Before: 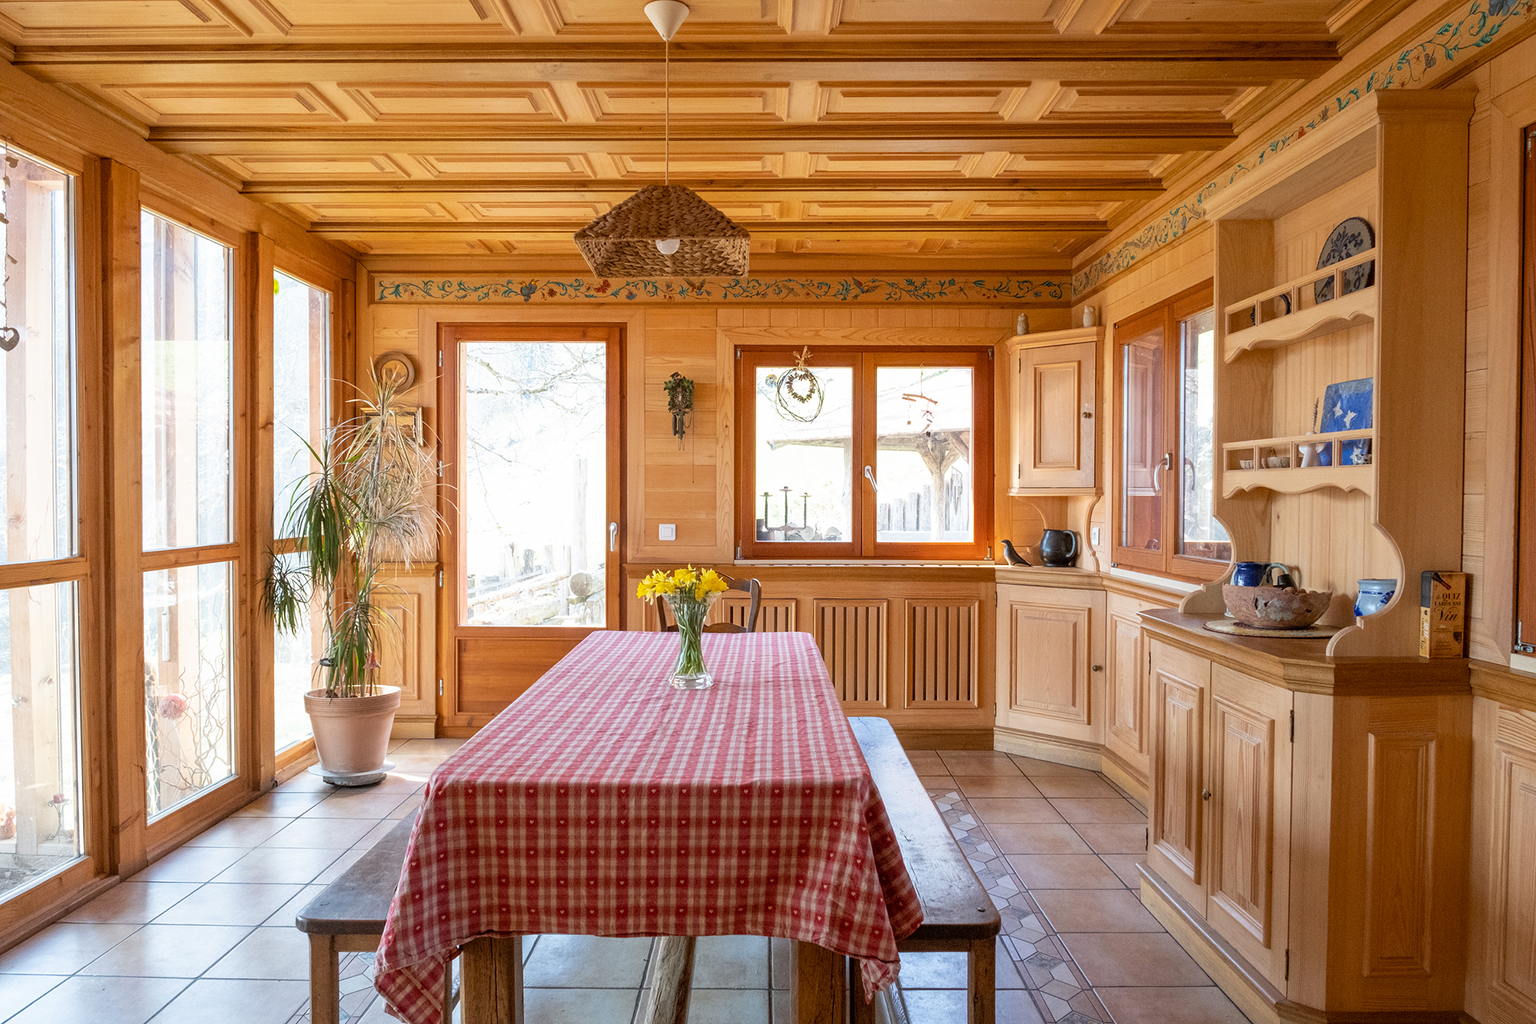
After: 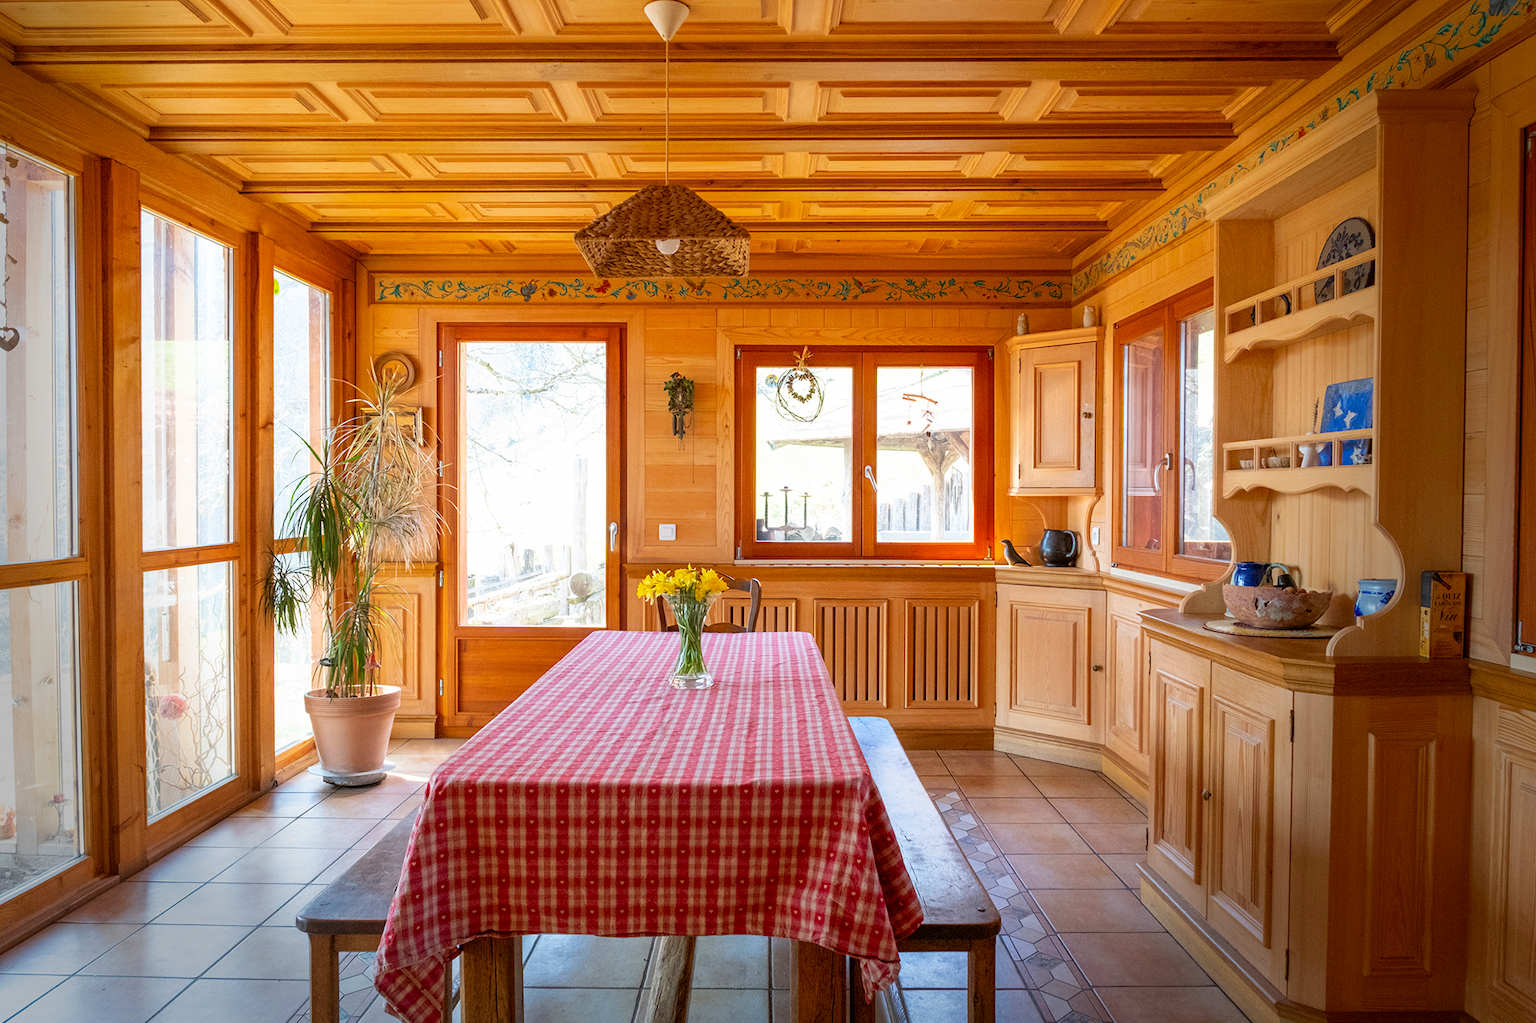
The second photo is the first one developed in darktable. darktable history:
color correction: saturation 1.34
vignetting: fall-off start 68.33%, fall-off radius 30%, saturation 0.042, center (-0.066, -0.311), width/height ratio 0.992, shape 0.85, dithering 8-bit output
